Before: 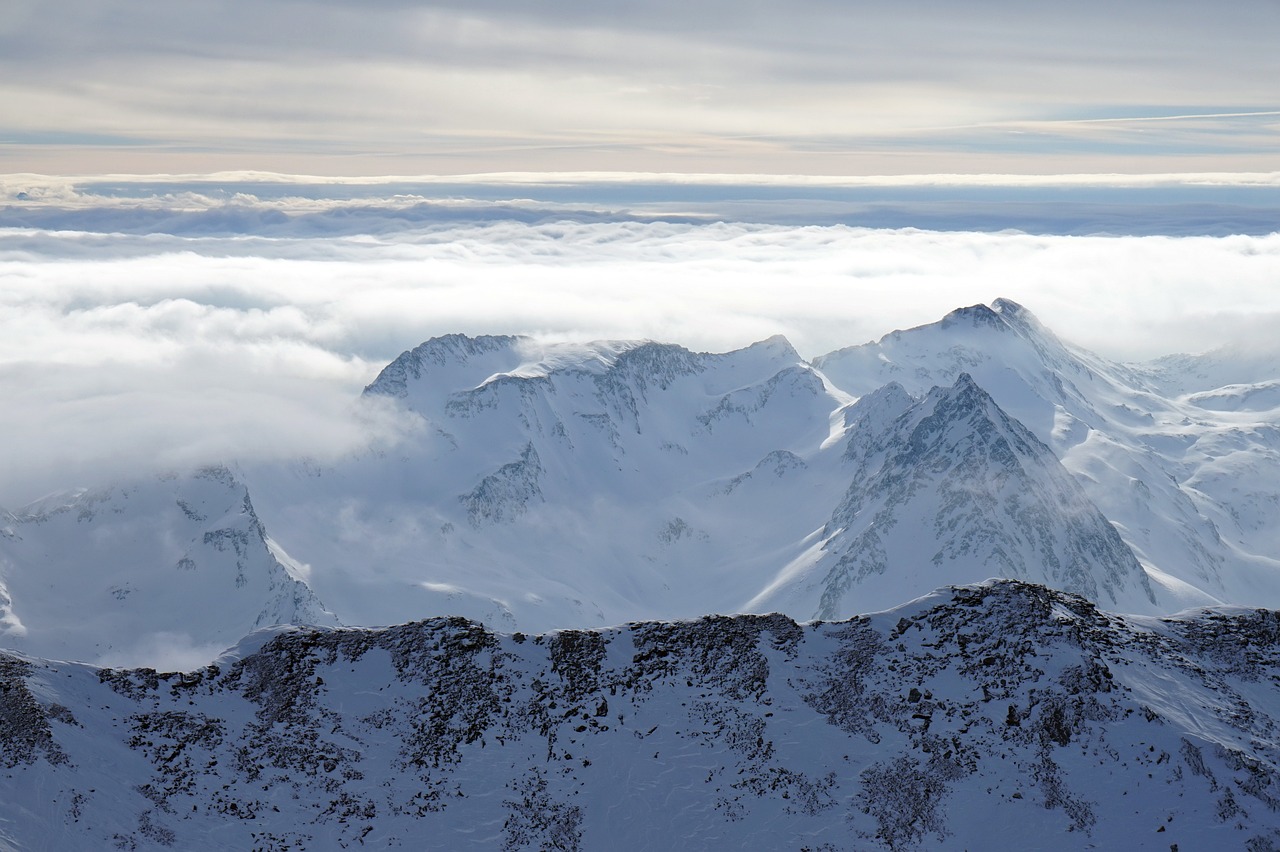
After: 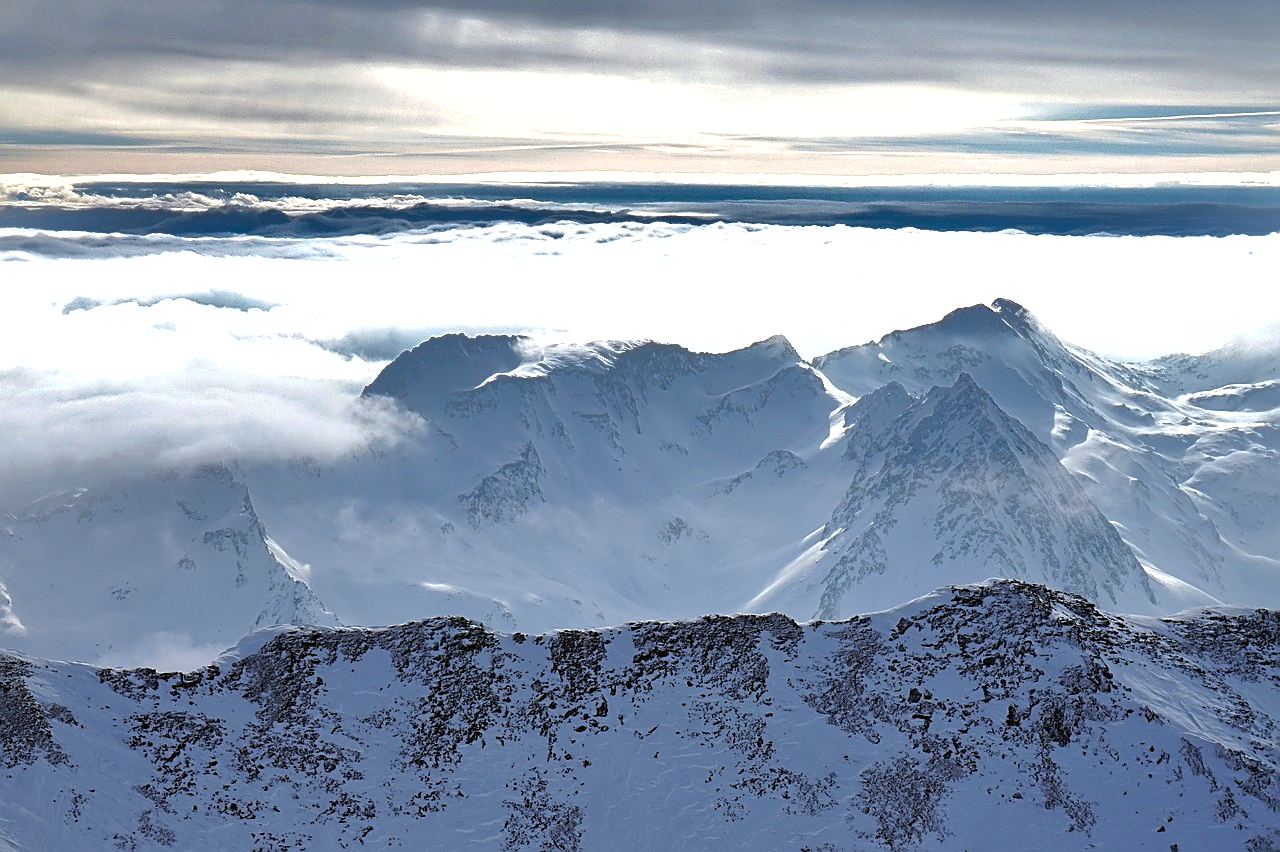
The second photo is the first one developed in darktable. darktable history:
shadows and highlights: shadows -19.91, highlights -73.15
exposure: exposure 0.6 EV, compensate highlight preservation false
sharpen: on, module defaults
